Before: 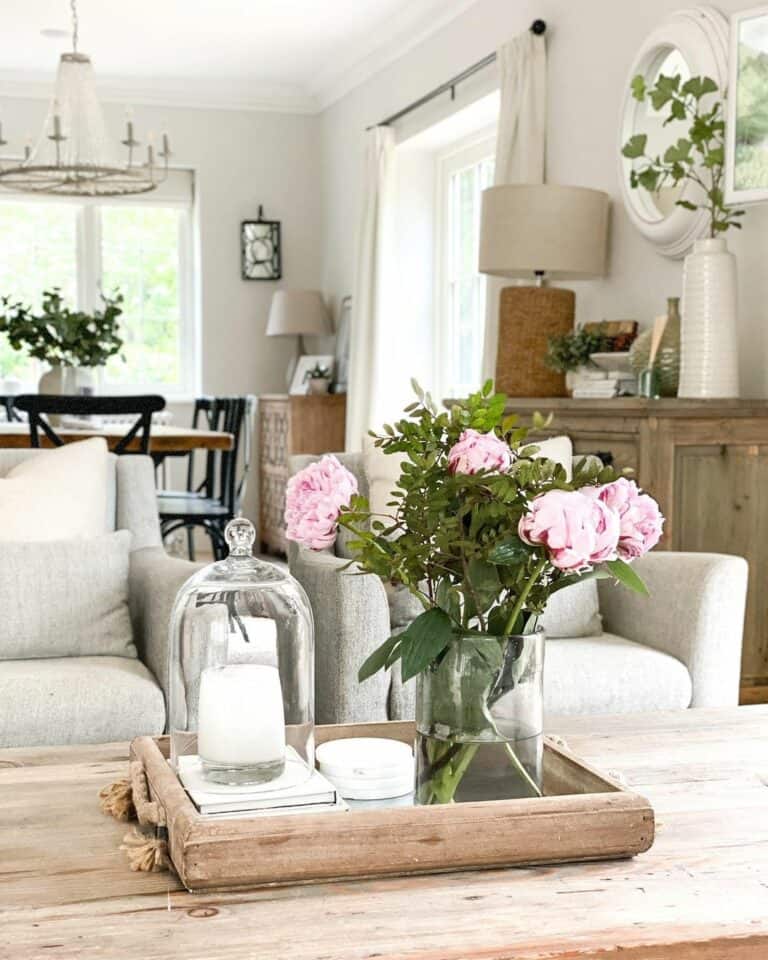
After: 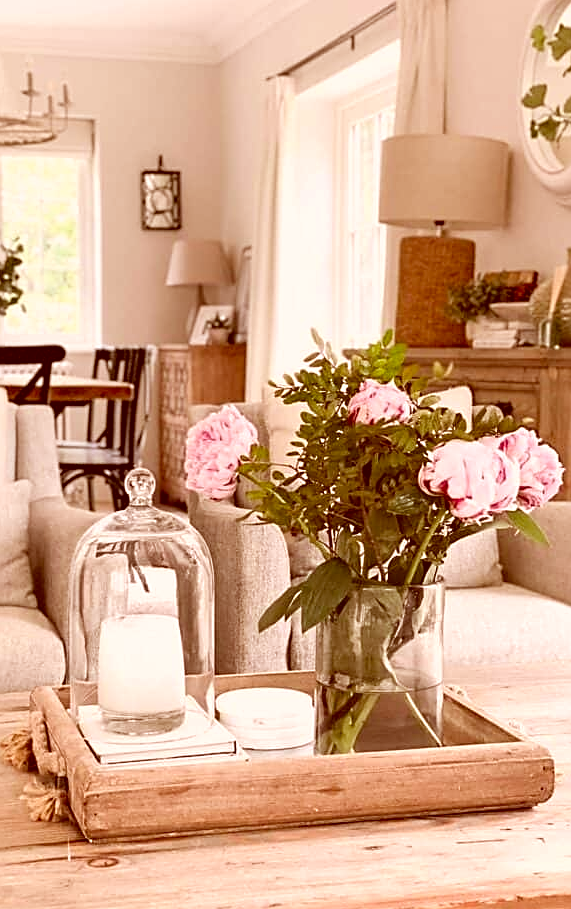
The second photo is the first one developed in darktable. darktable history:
sharpen: on, module defaults
contrast brightness saturation: contrast 0.037, saturation 0.164
crop and rotate: left 13.07%, top 5.264%, right 12.526%
color correction: highlights a* 9.57, highlights b* 8.51, shadows a* 39.23, shadows b* 39.57, saturation 0.811
